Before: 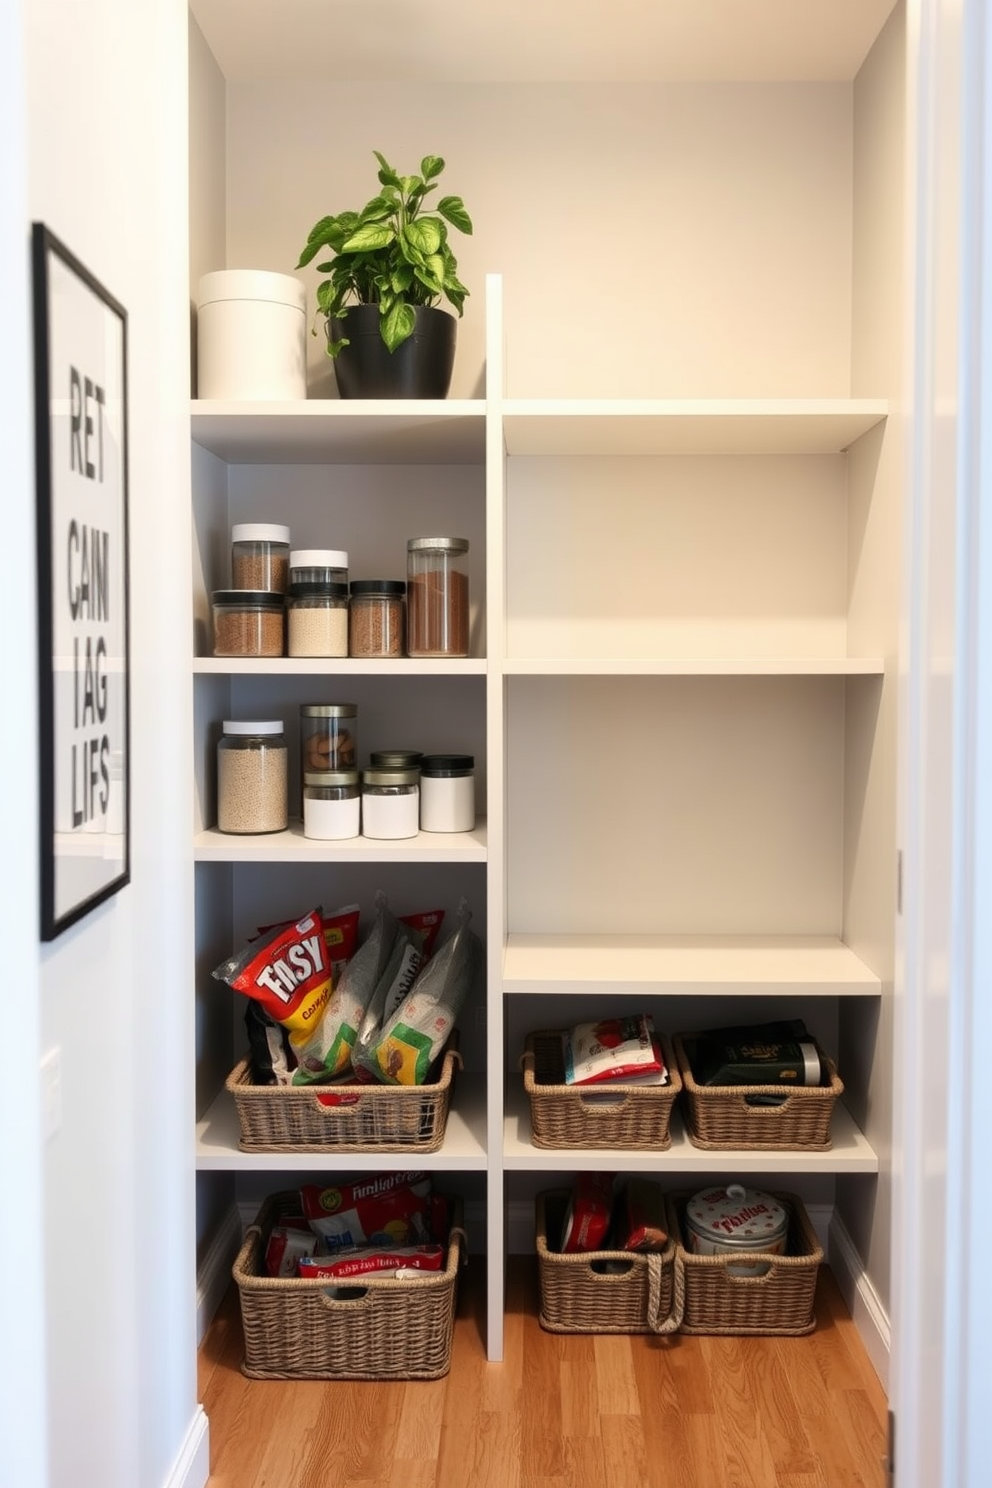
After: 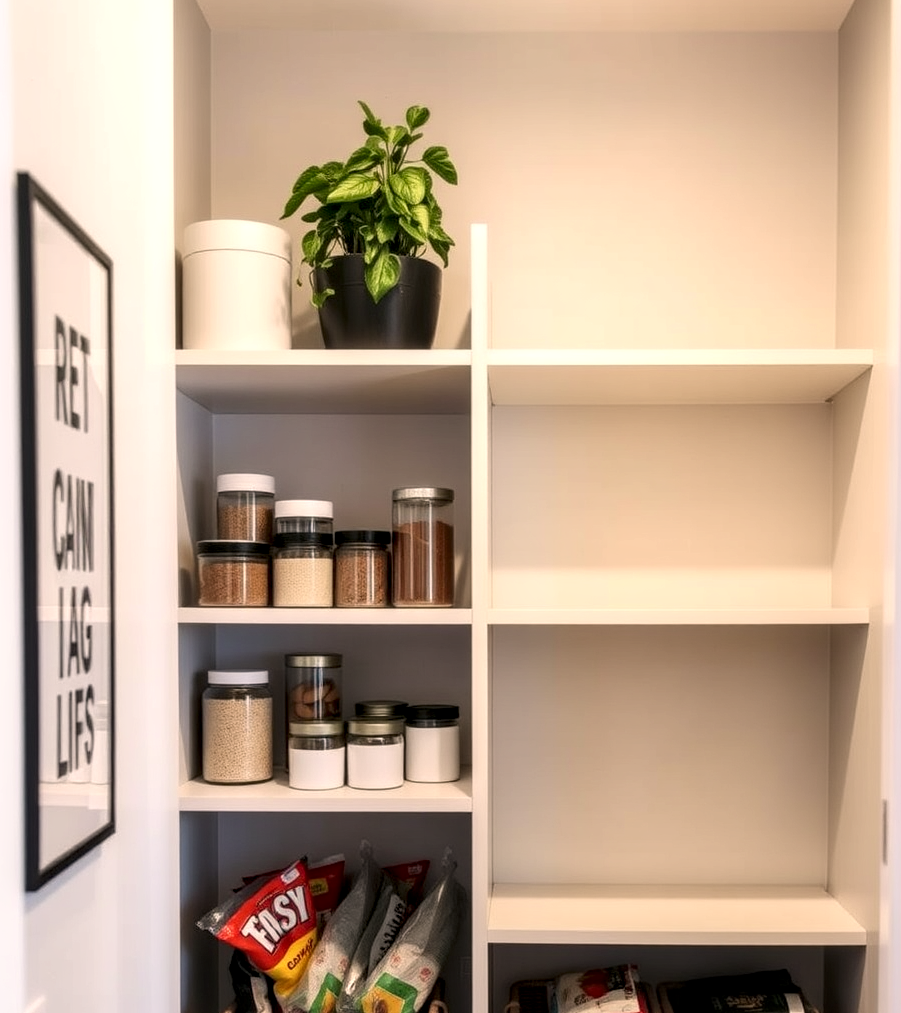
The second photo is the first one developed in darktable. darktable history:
color correction: highlights a* 5.85, highlights b* 4.69
local contrast: highlights 28%, detail 150%
crop: left 1.587%, top 3.407%, right 7.544%, bottom 28.461%
